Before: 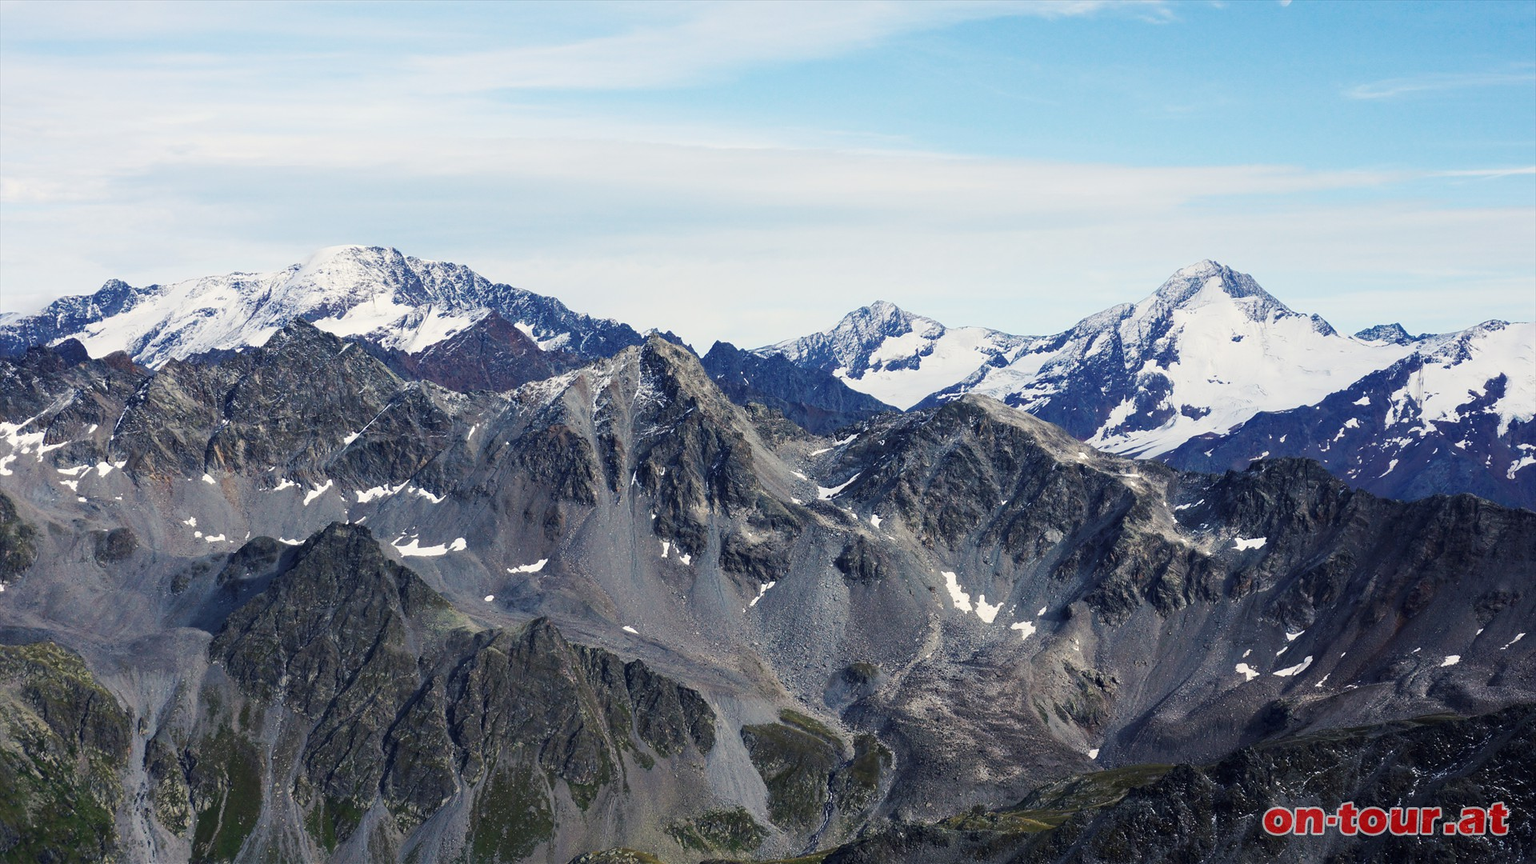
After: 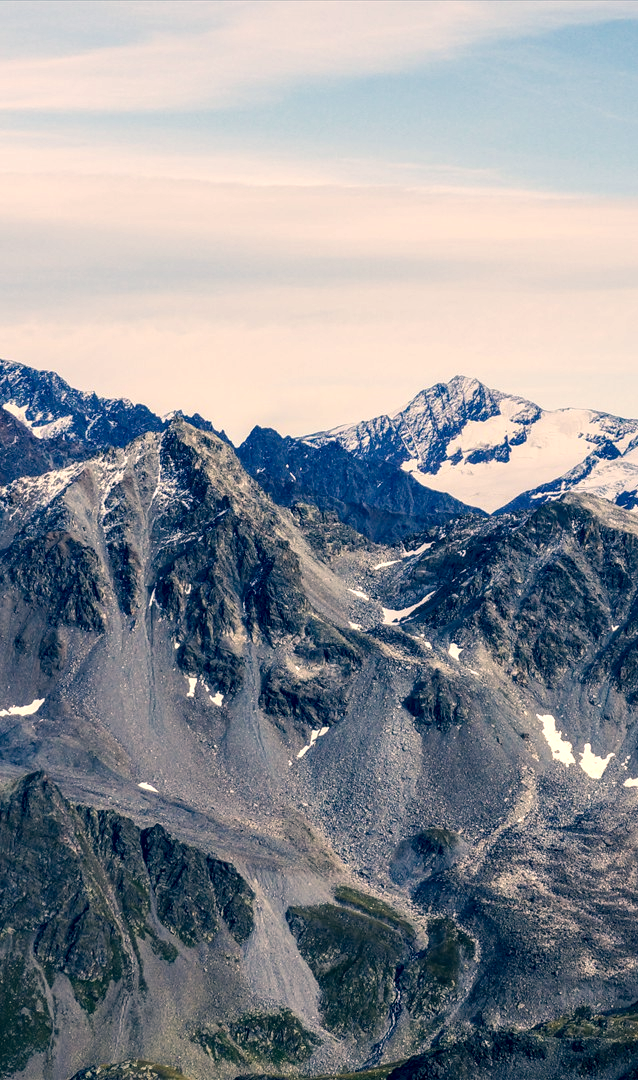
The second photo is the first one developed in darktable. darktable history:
color correction: highlights a* 10.32, highlights b* 14.66, shadows a* -9.59, shadows b* -15.02
crop: left 33.36%, right 33.36%
local contrast: detail 150%
